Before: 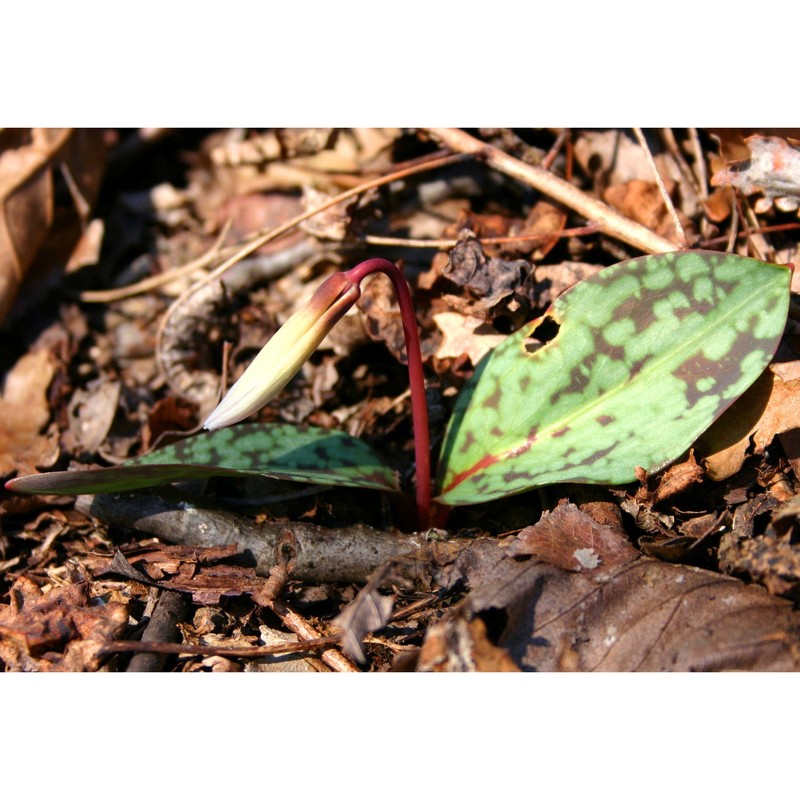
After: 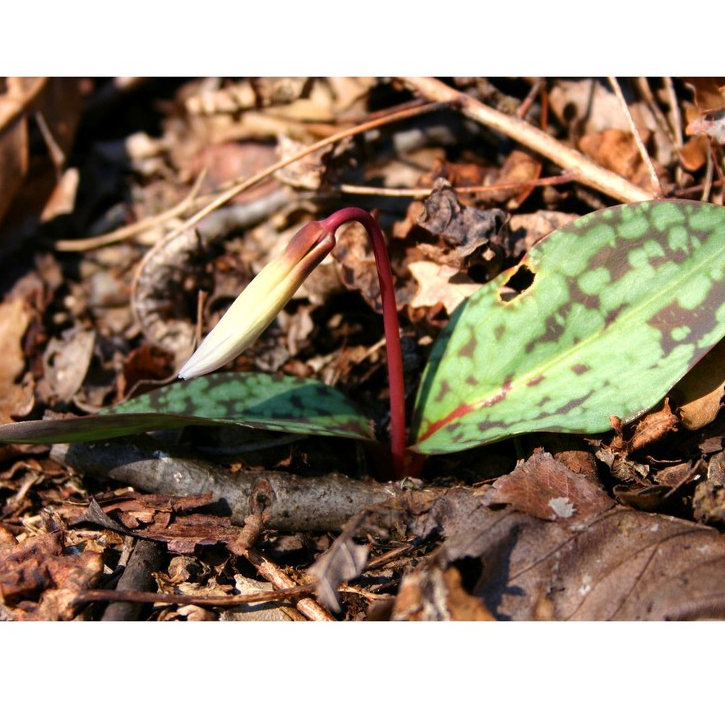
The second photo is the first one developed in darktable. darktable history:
crop: left 3.211%, top 6.465%, right 6.063%, bottom 3.246%
